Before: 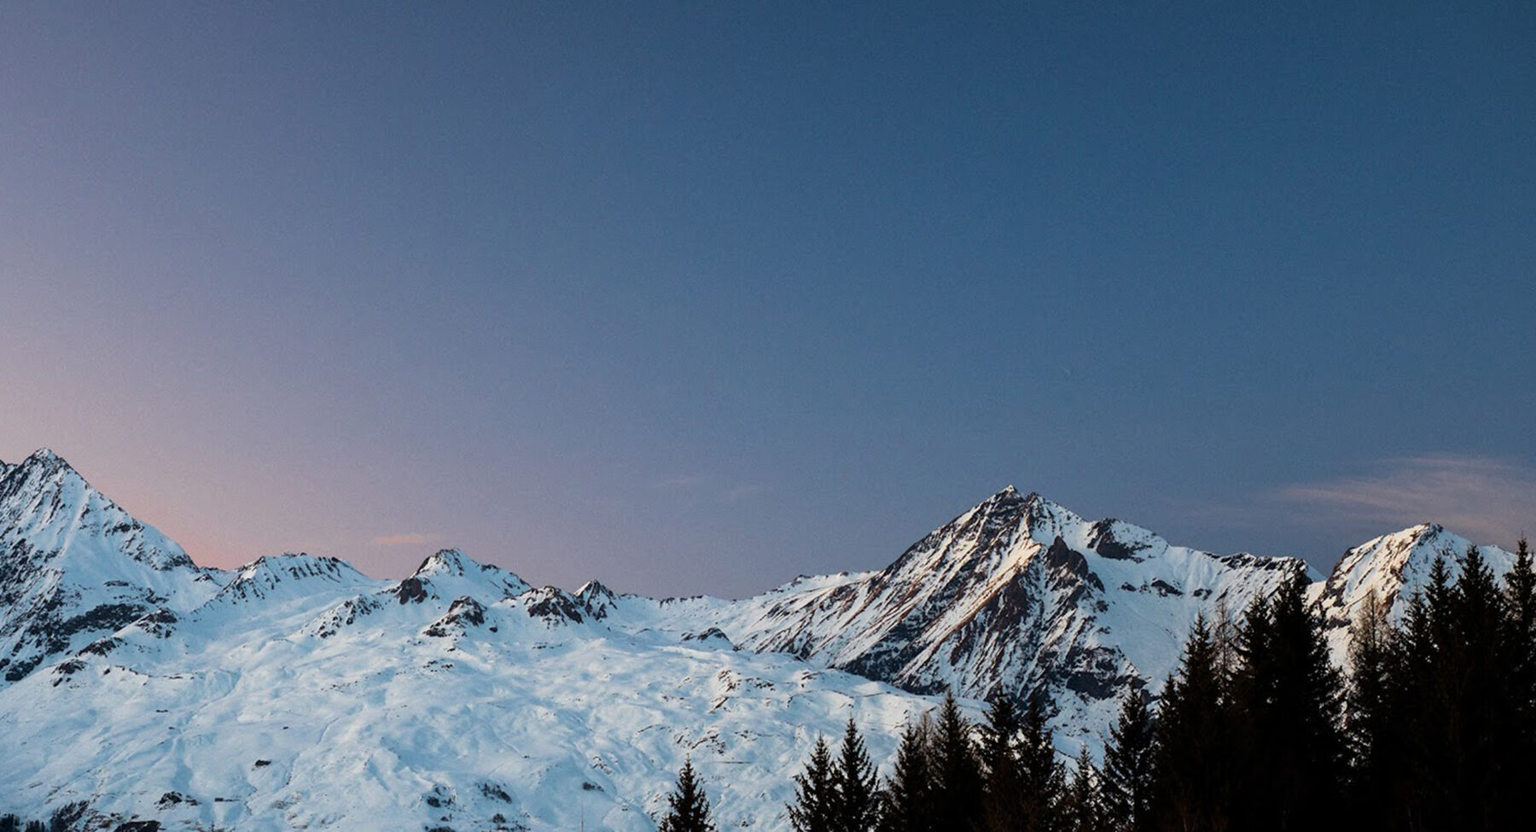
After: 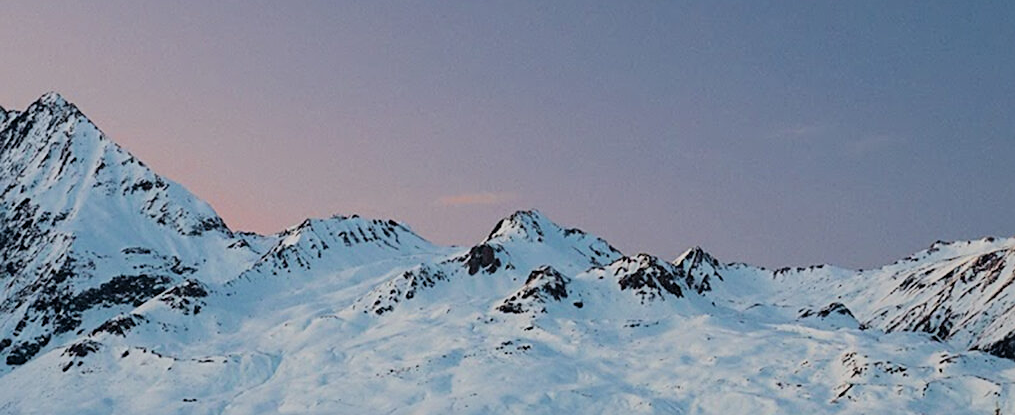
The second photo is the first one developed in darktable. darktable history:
crop: top 44.483%, right 43.593%, bottom 12.892%
filmic rgb: black relative exposure -7.48 EV, white relative exposure 4.83 EV, hardness 3.4, color science v6 (2022)
sharpen: on, module defaults
